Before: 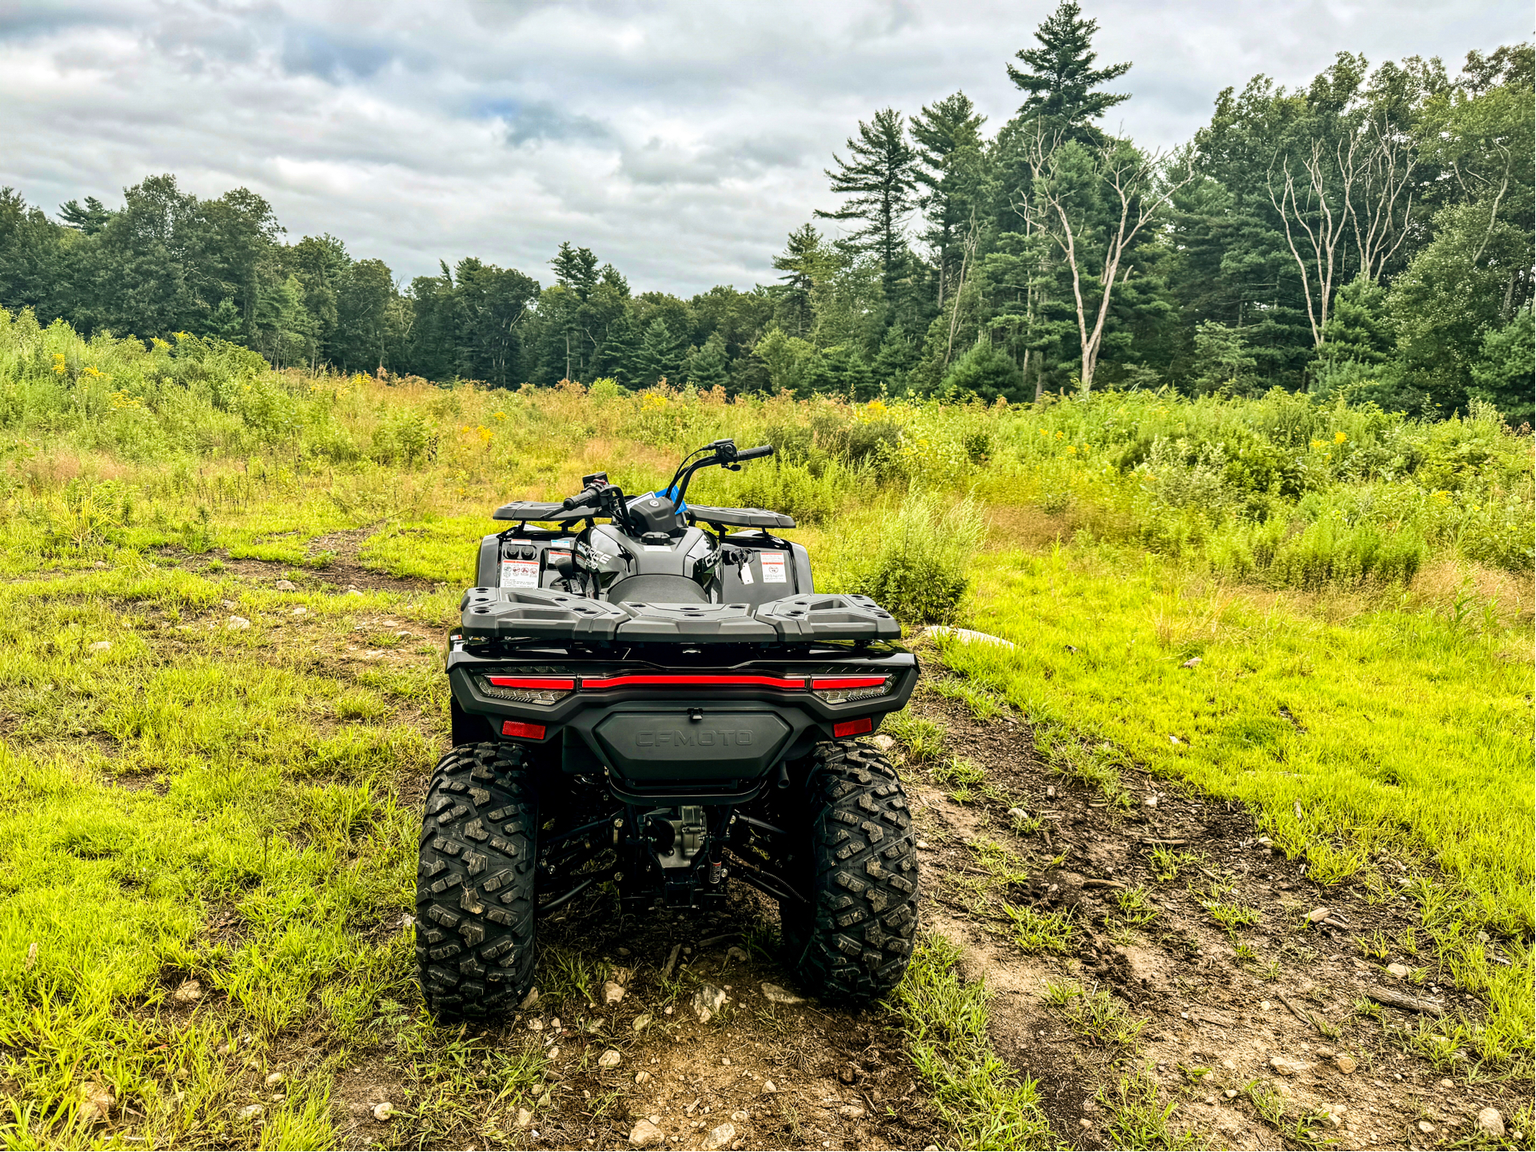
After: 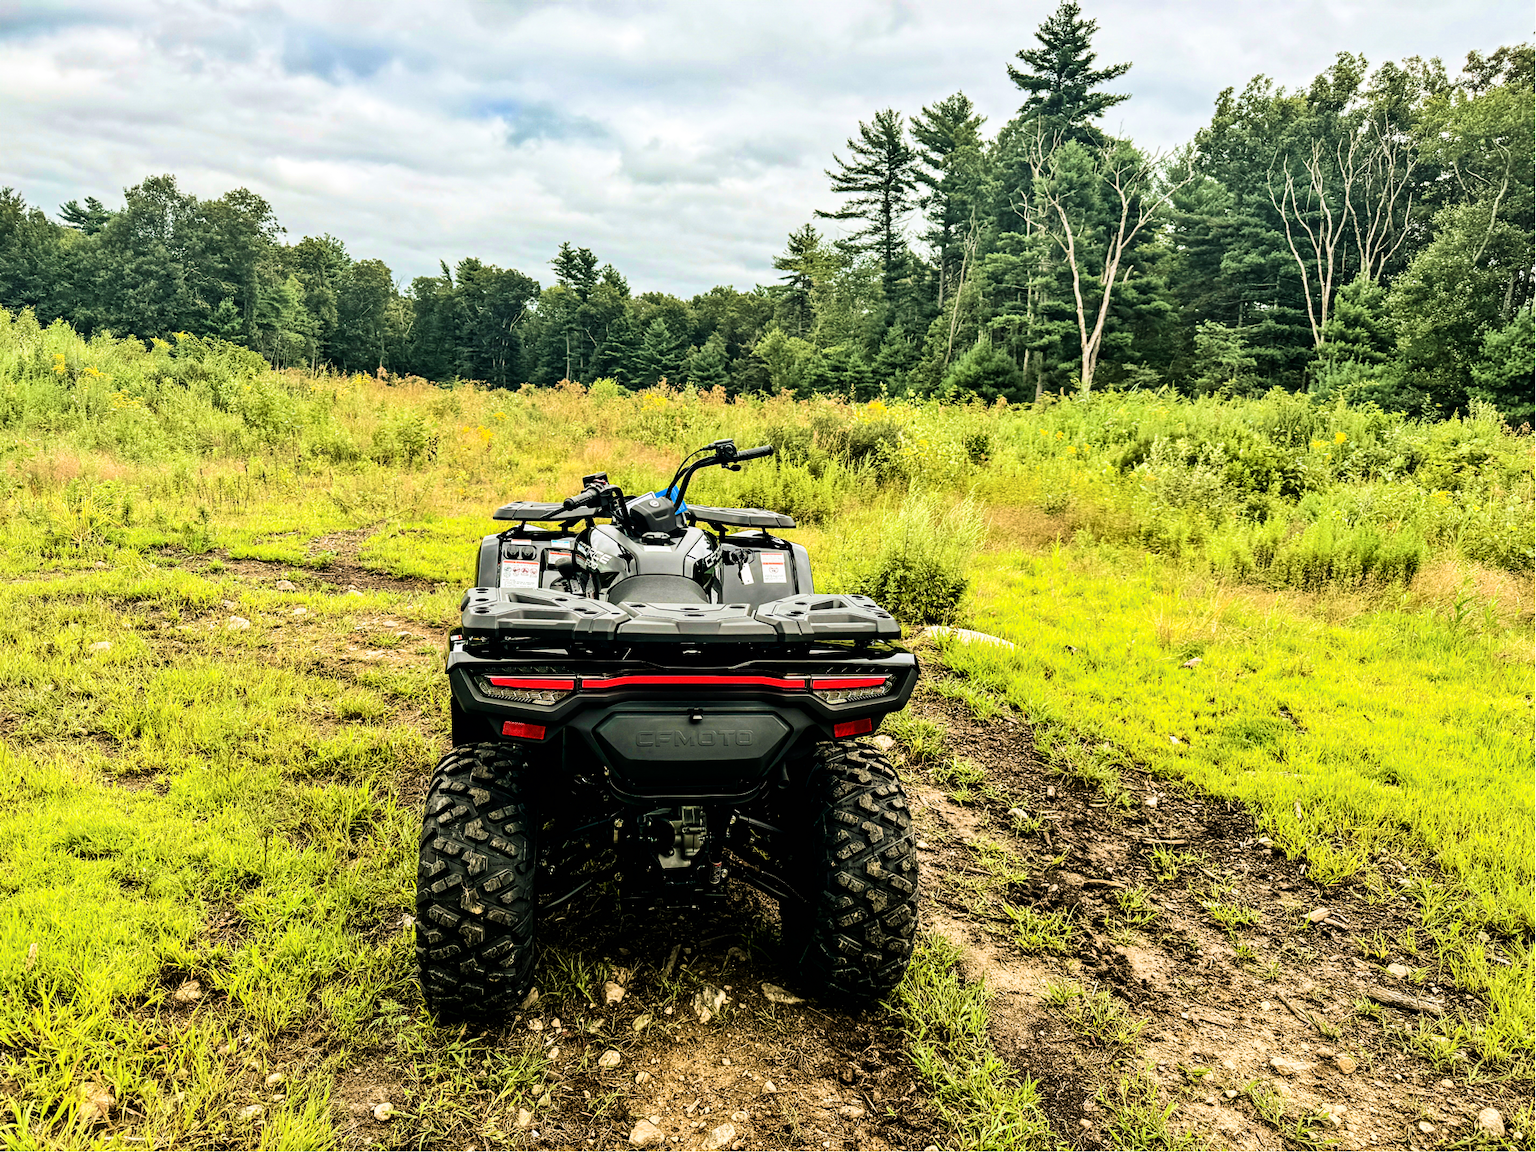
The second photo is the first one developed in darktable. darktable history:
velvia: on, module defaults
levels: mode automatic
filmic rgb: black relative exposure -8.1 EV, white relative exposure 3.01 EV, threshold 6 EV, hardness 5.35, contrast 1.258, enable highlight reconstruction true
